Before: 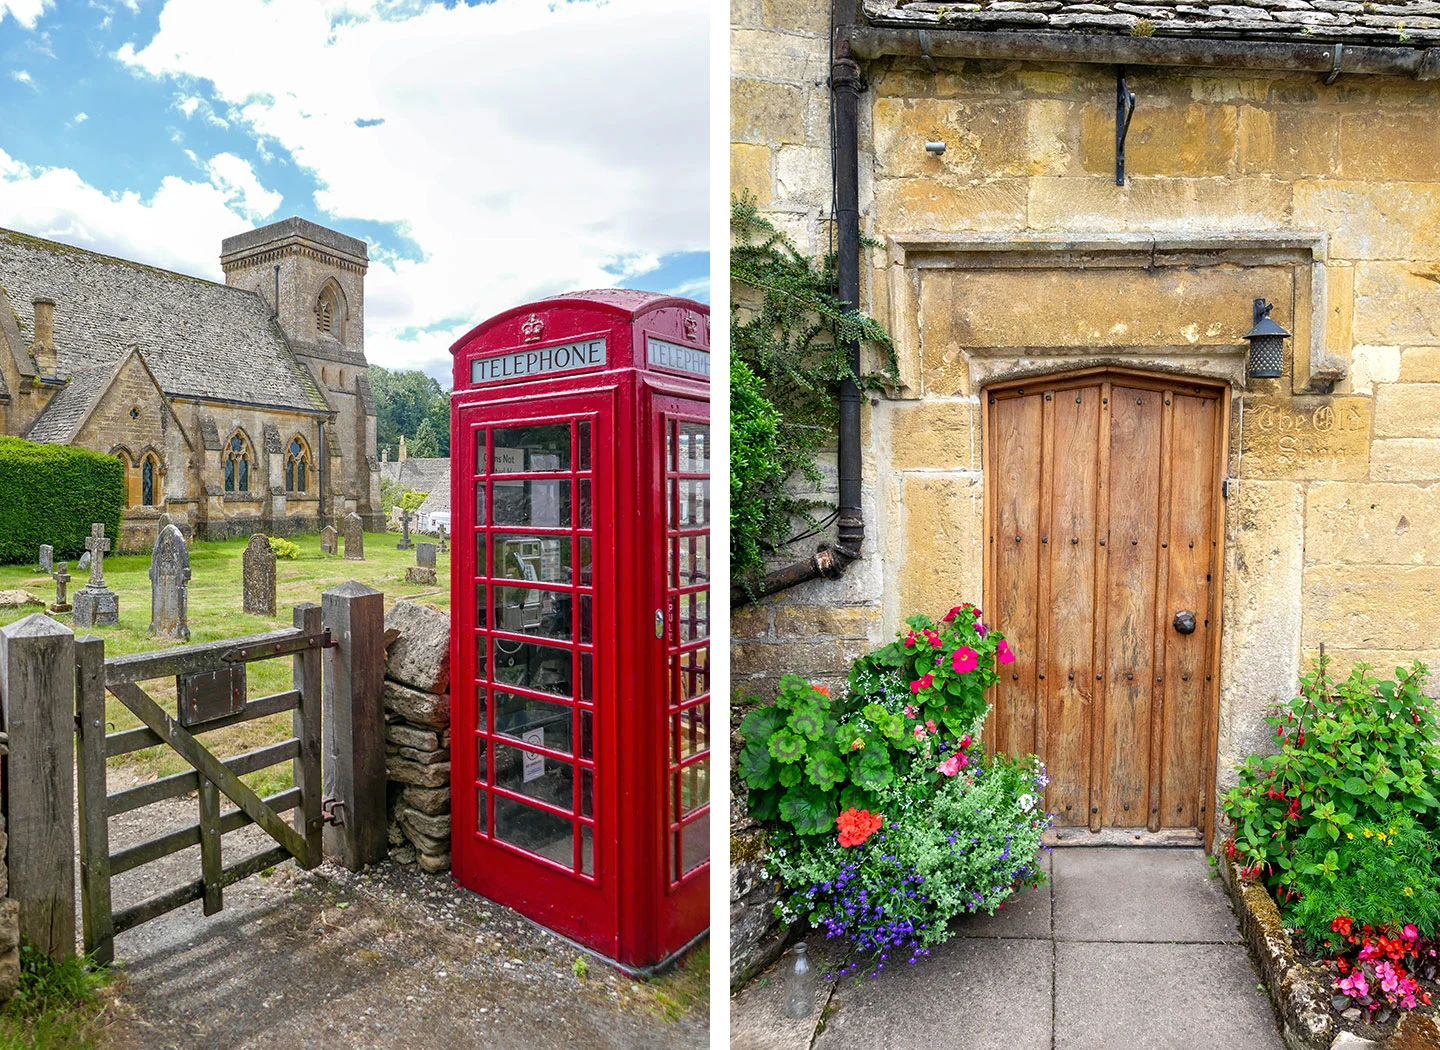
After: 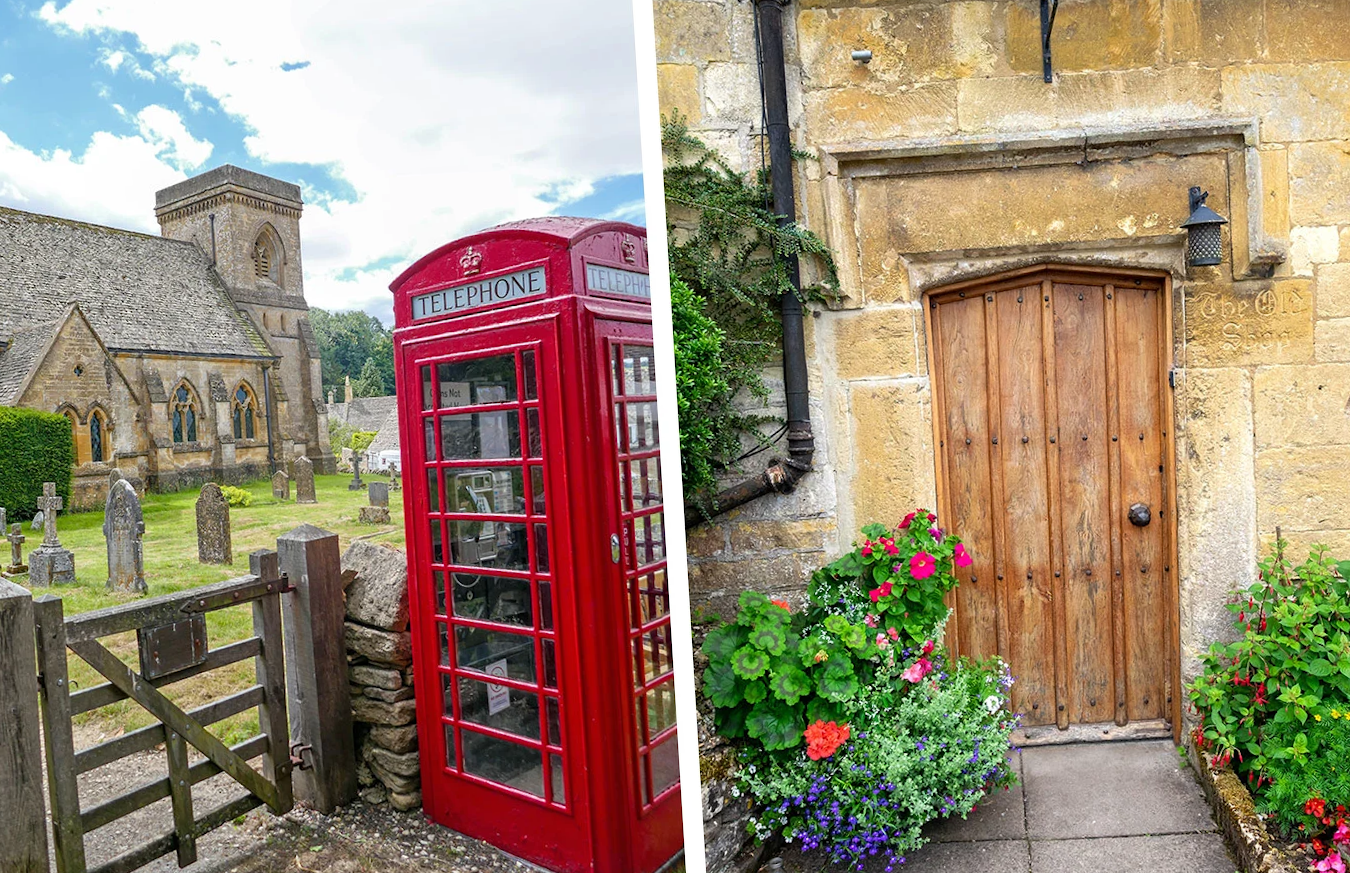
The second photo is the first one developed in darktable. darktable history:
crop: left 1.964%, top 3.251%, right 1.122%, bottom 4.933%
rotate and perspective: rotation -3.52°, crop left 0.036, crop right 0.964, crop top 0.081, crop bottom 0.919
